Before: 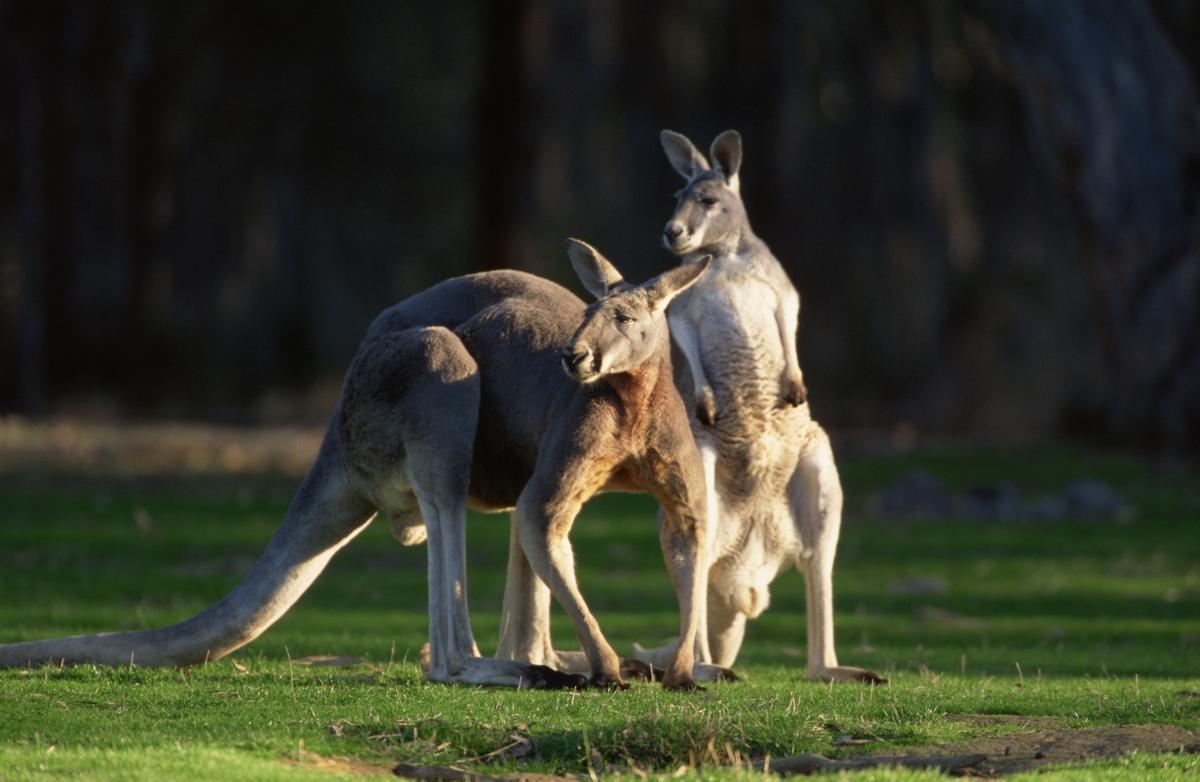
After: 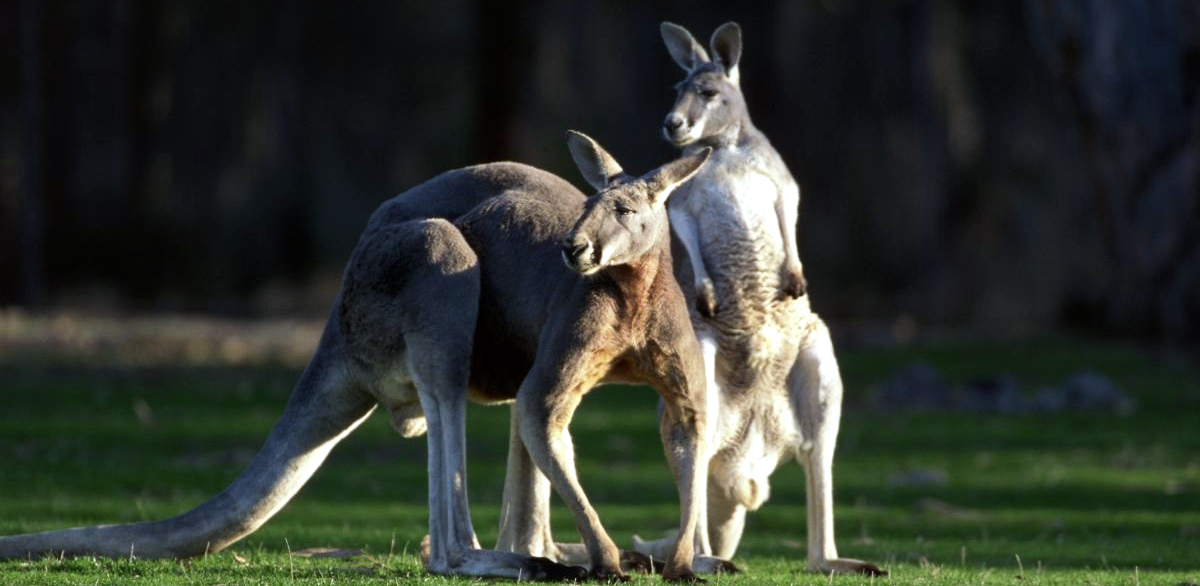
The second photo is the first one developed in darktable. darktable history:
rotate and perspective: crop left 0, crop top 0
white balance: red 0.924, blue 1.095
crop: top 13.819%, bottom 11.169%
local contrast: mode bilateral grid, contrast 20, coarseness 50, detail 120%, midtone range 0.2
tone equalizer: -8 EV -0.417 EV, -7 EV -0.389 EV, -6 EV -0.333 EV, -5 EV -0.222 EV, -3 EV 0.222 EV, -2 EV 0.333 EV, -1 EV 0.389 EV, +0 EV 0.417 EV, edges refinement/feathering 500, mask exposure compensation -1.57 EV, preserve details no
